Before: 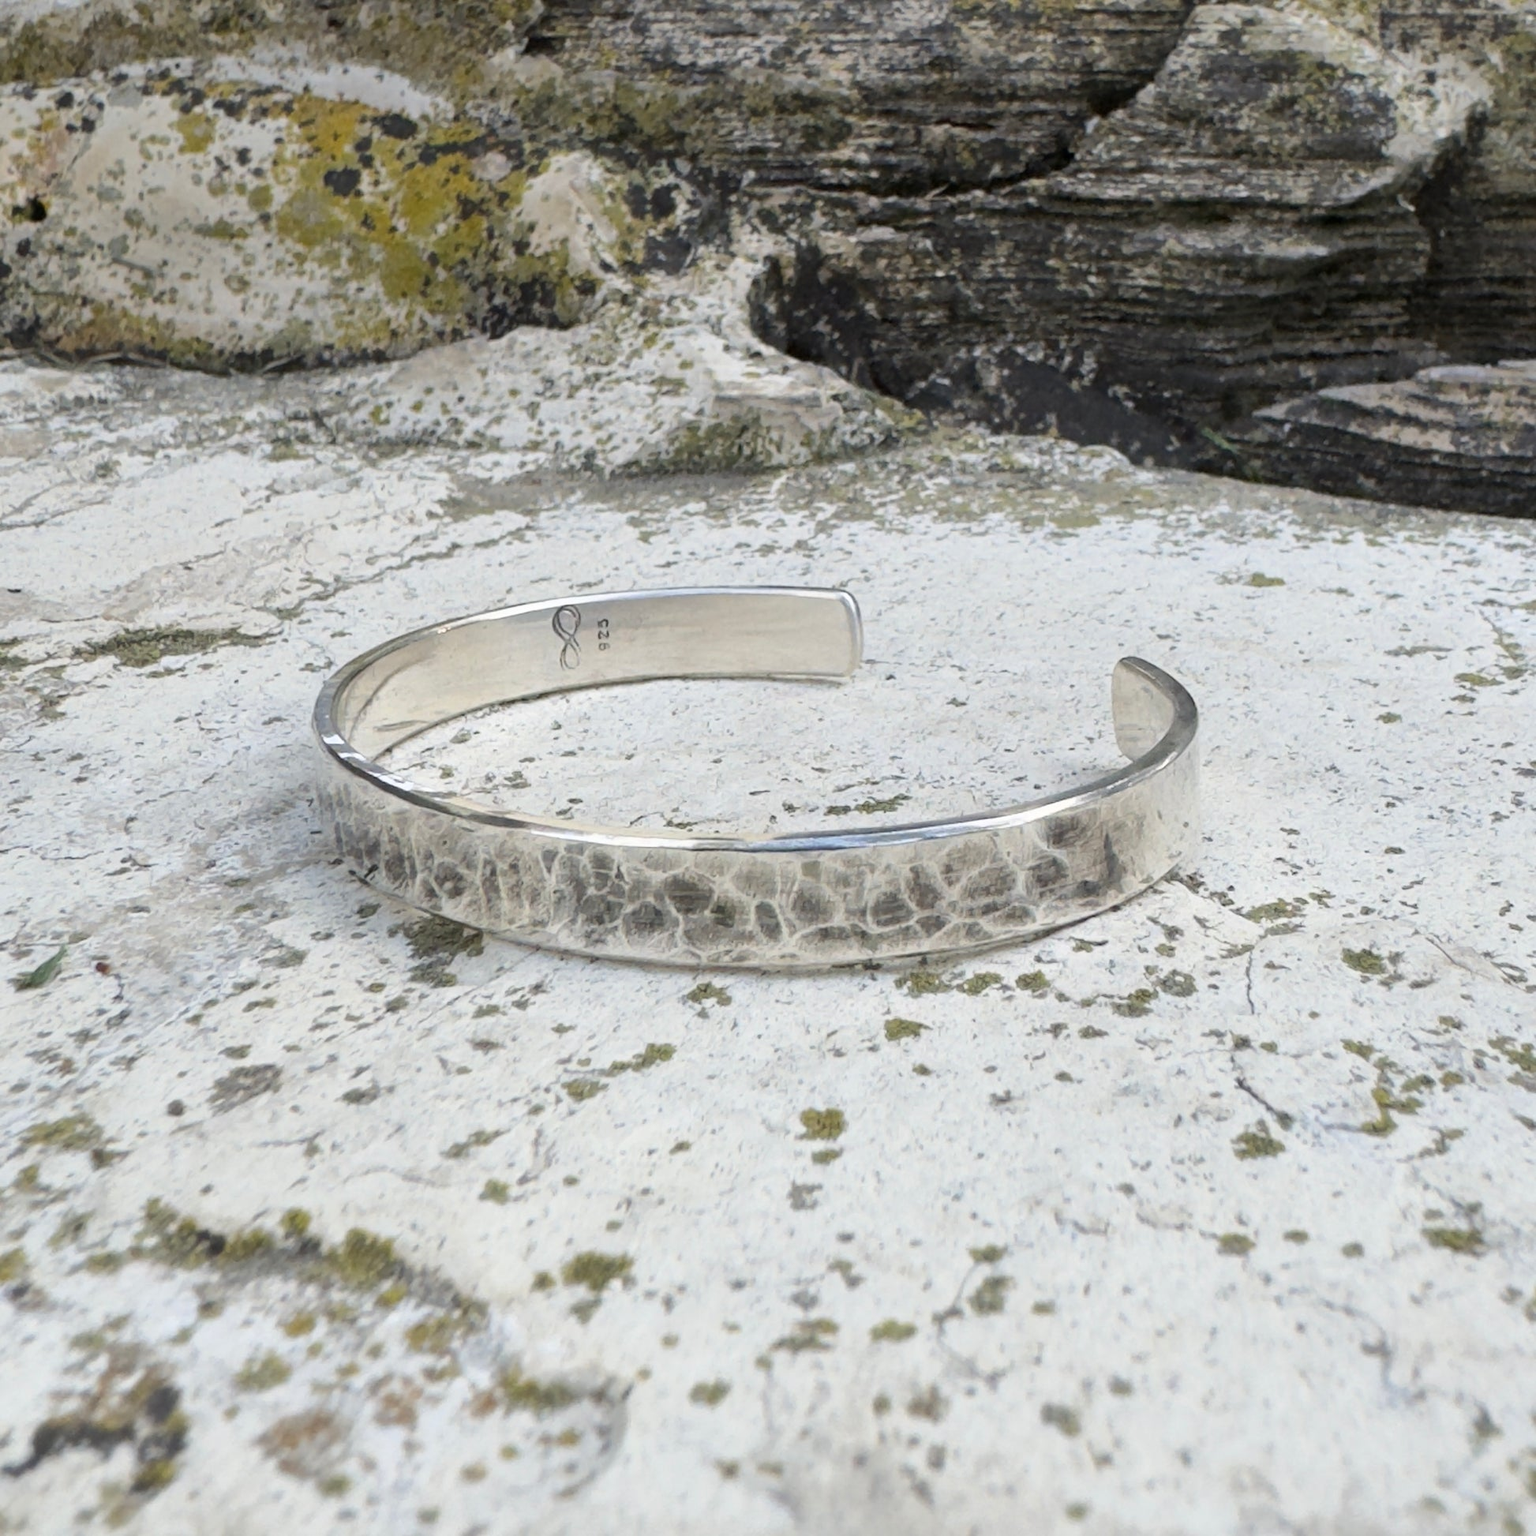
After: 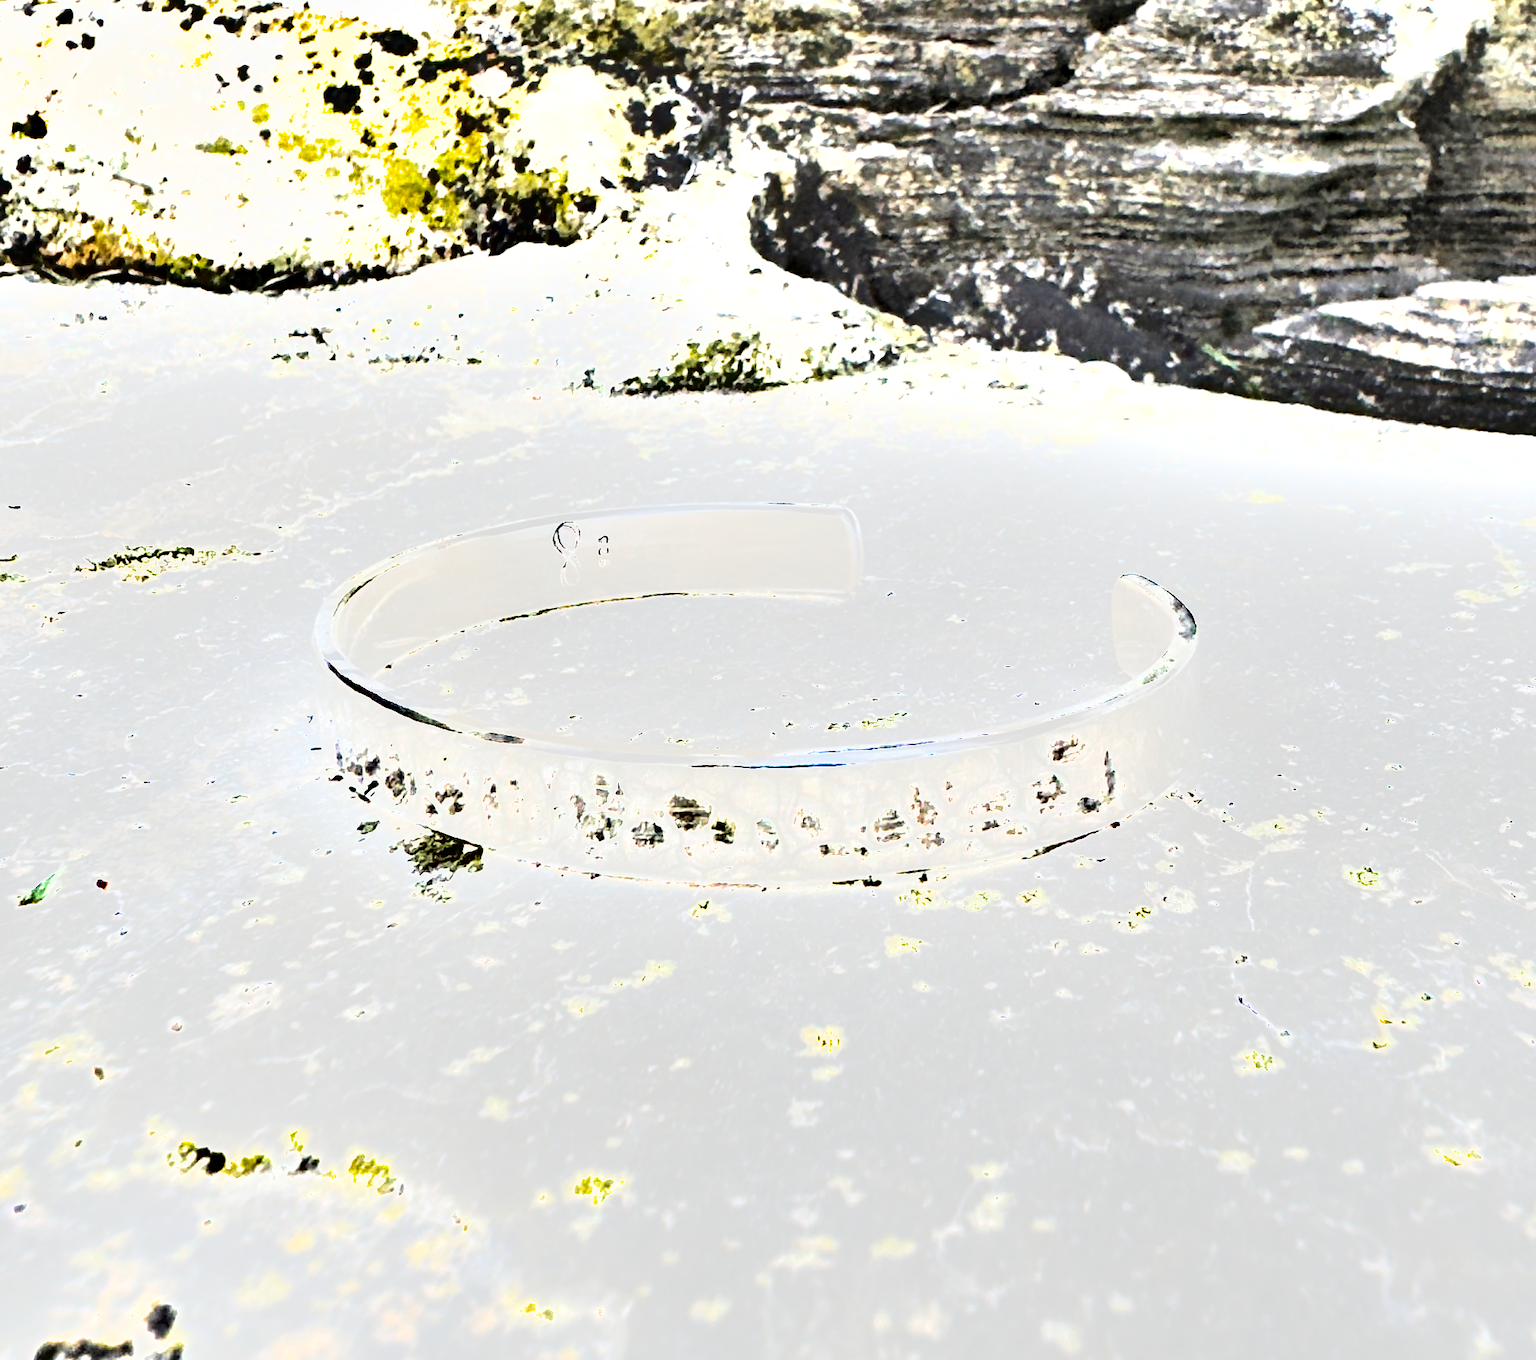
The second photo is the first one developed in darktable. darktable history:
shadows and highlights: radius 106.55, shadows 45.11, highlights -67.44, low approximation 0.01, soften with gaussian
crop and rotate: top 5.461%, bottom 5.901%
levels: levels [0.062, 0.494, 0.925]
exposure: black level correction 0, exposure 1.668 EV, compensate highlight preservation false
base curve: curves: ch0 [(0, 0) (0.028, 0.03) (0.121, 0.232) (0.46, 0.748) (0.859, 0.968) (1, 1)]
